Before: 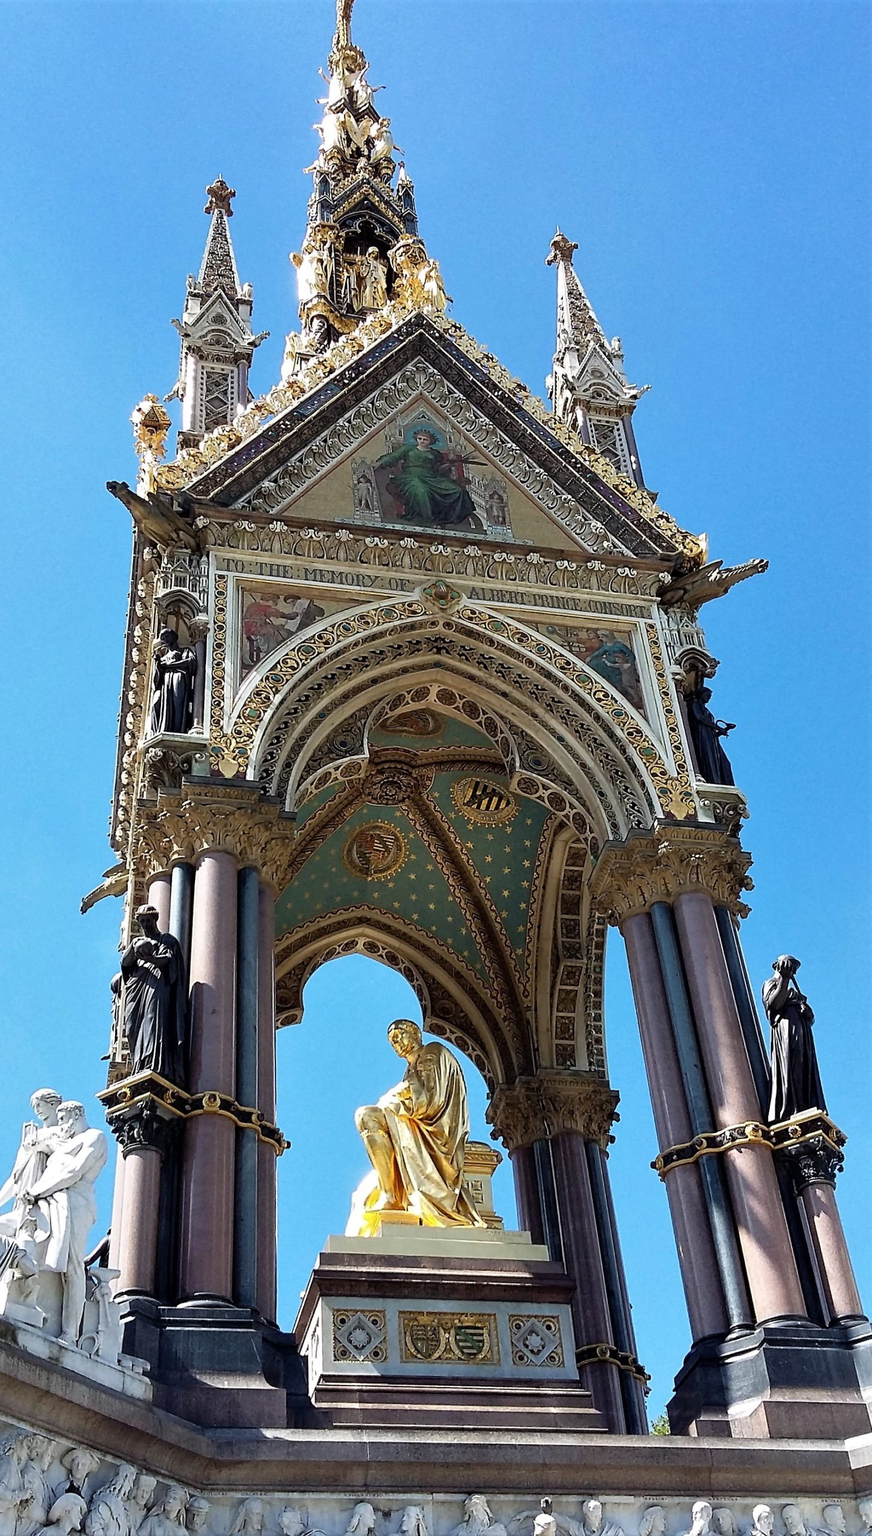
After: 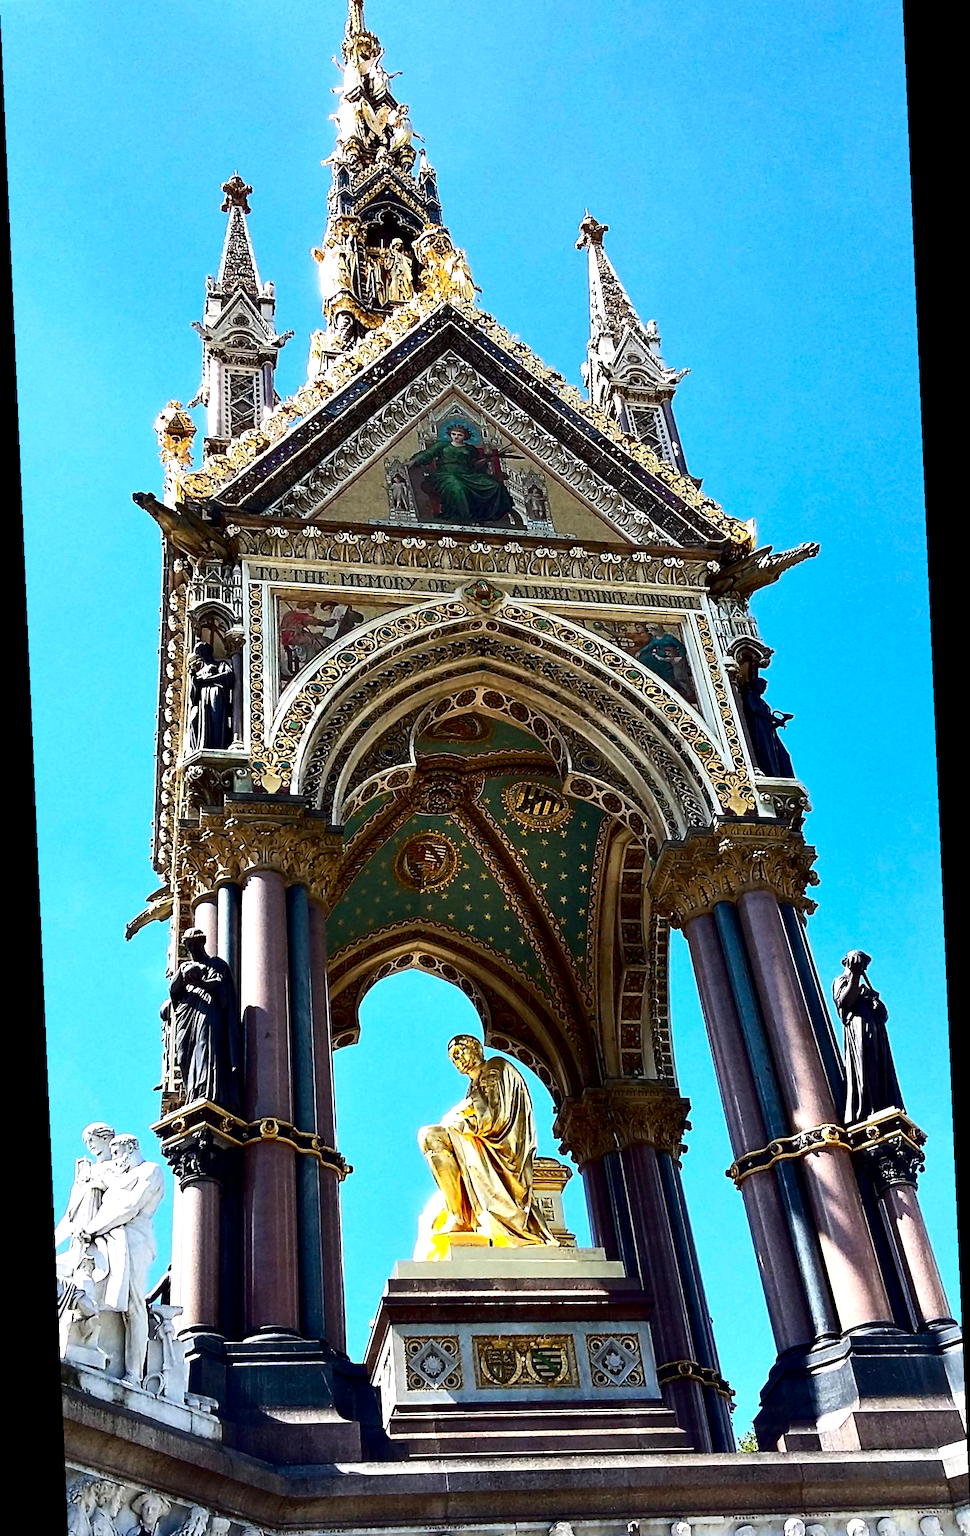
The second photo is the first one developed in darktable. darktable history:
crop and rotate: top 2.479%, bottom 3.018%
exposure: black level correction 0.001, exposure 0.5 EV, compensate exposure bias true, compensate highlight preservation false
rotate and perspective: rotation -2.56°, automatic cropping off
contrast brightness saturation: contrast 0.22, brightness -0.19, saturation 0.24
